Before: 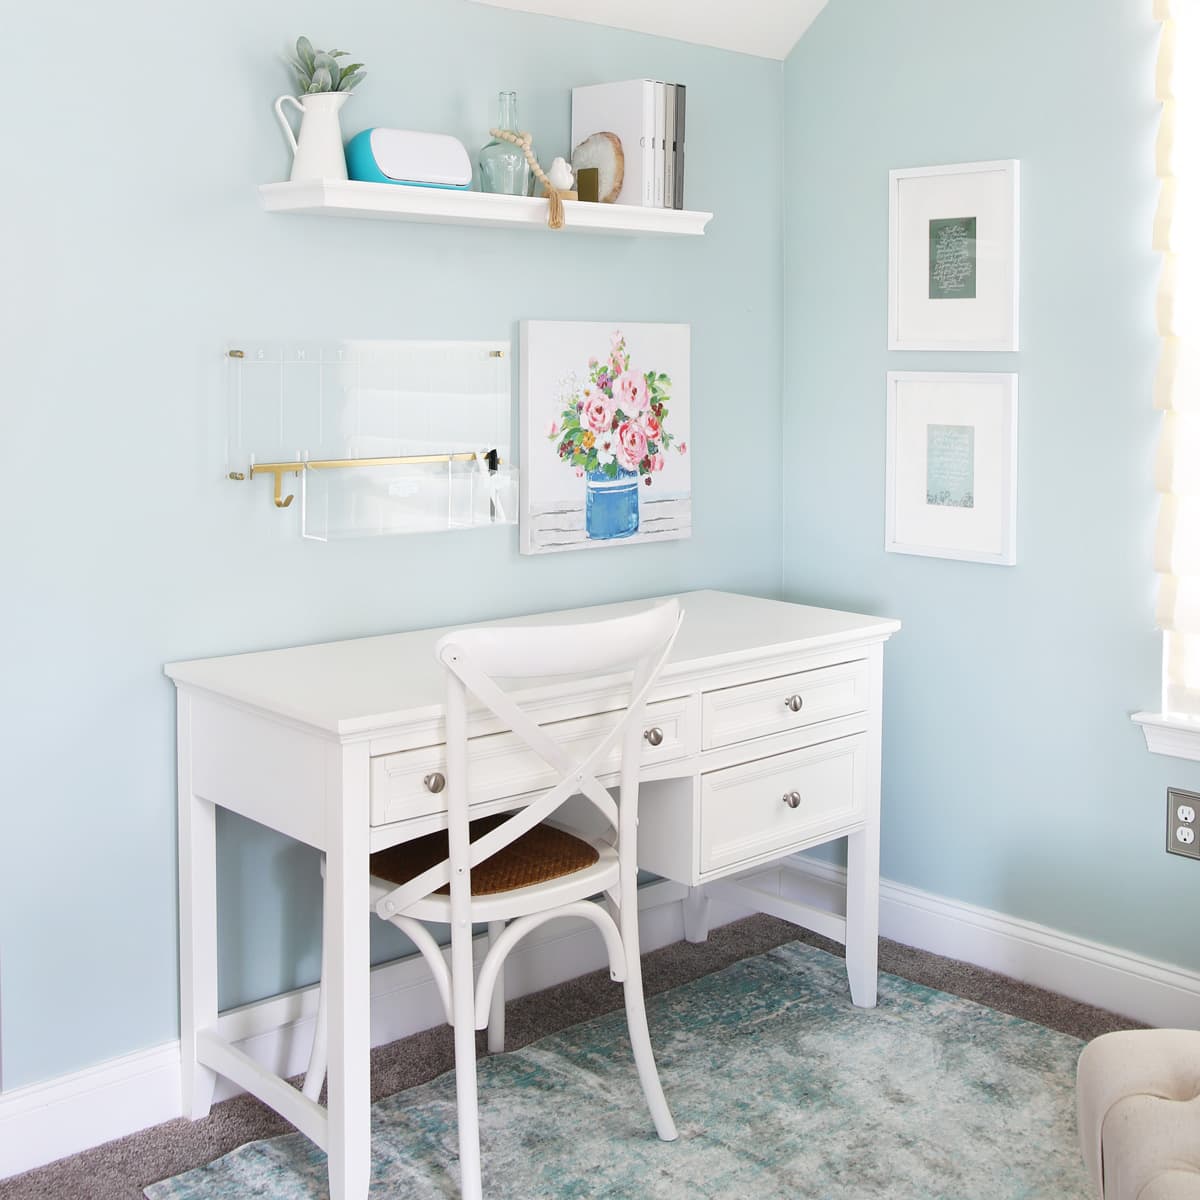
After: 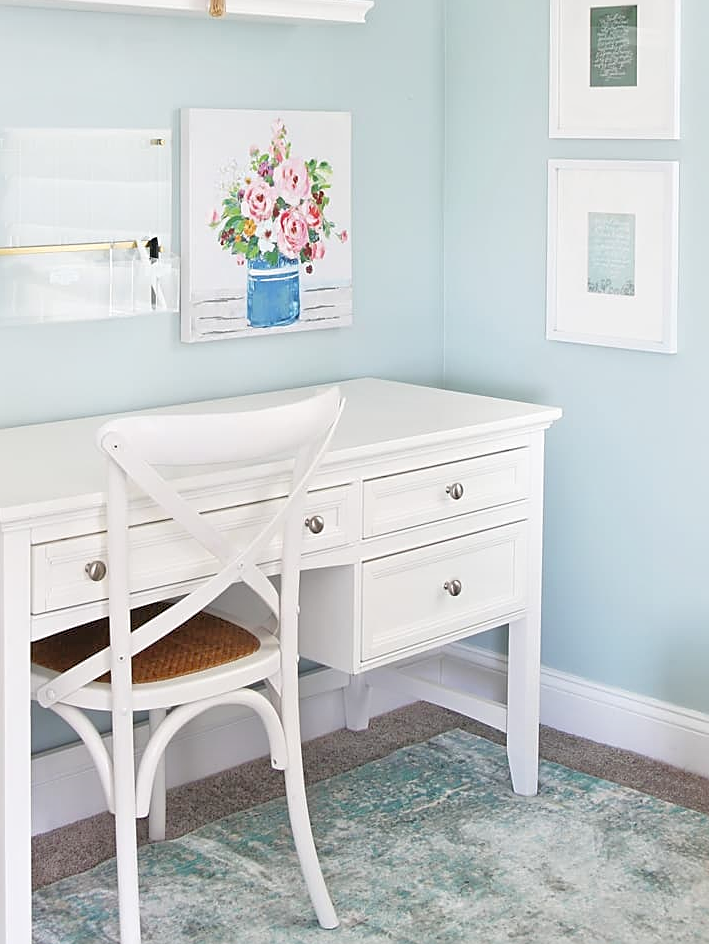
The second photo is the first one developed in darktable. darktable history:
sharpen: on, module defaults
tone equalizer: -7 EV 0.15 EV, -6 EV 0.6 EV, -5 EV 1.15 EV, -4 EV 1.33 EV, -3 EV 1.15 EV, -2 EV 0.6 EV, -1 EV 0.15 EV, mask exposure compensation -0.5 EV
crop and rotate: left 28.256%, top 17.734%, right 12.656%, bottom 3.573%
exposure: compensate highlight preservation false
